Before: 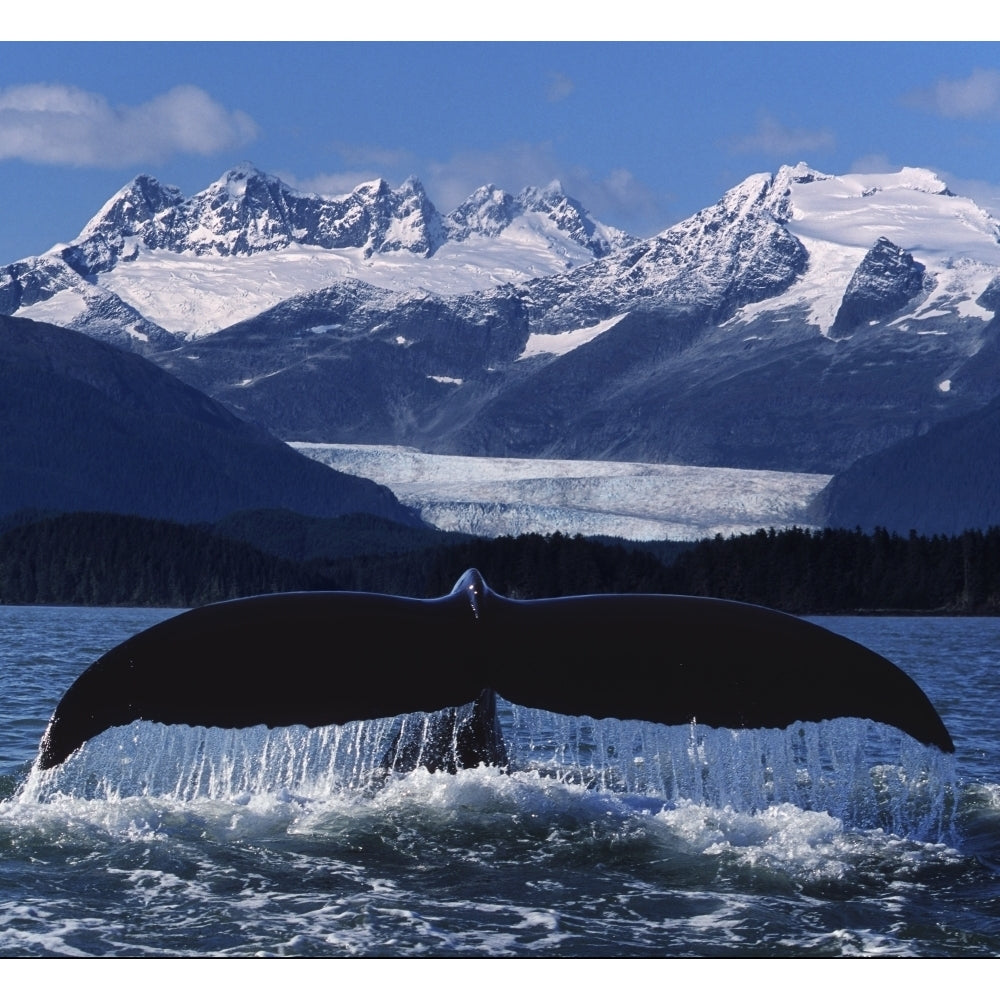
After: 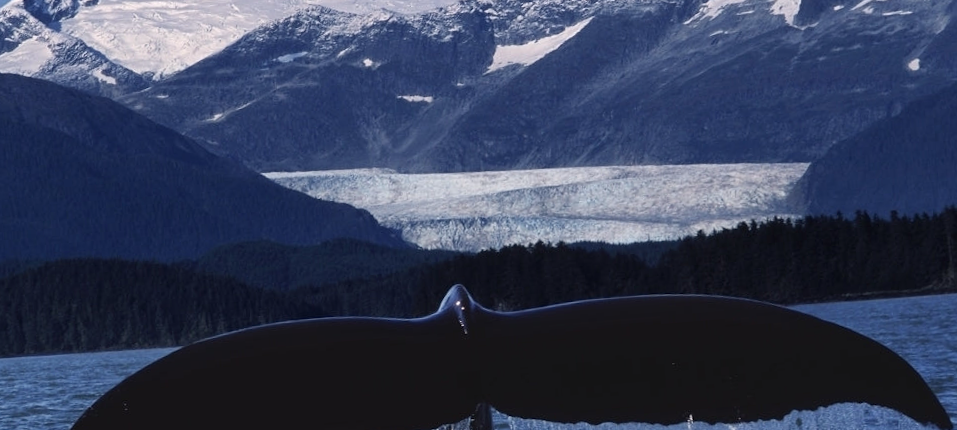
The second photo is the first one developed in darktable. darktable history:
crop and rotate: top 26.056%, bottom 25.543%
white balance: red 1.009, blue 0.985
rotate and perspective: rotation -4.57°, crop left 0.054, crop right 0.944, crop top 0.087, crop bottom 0.914
